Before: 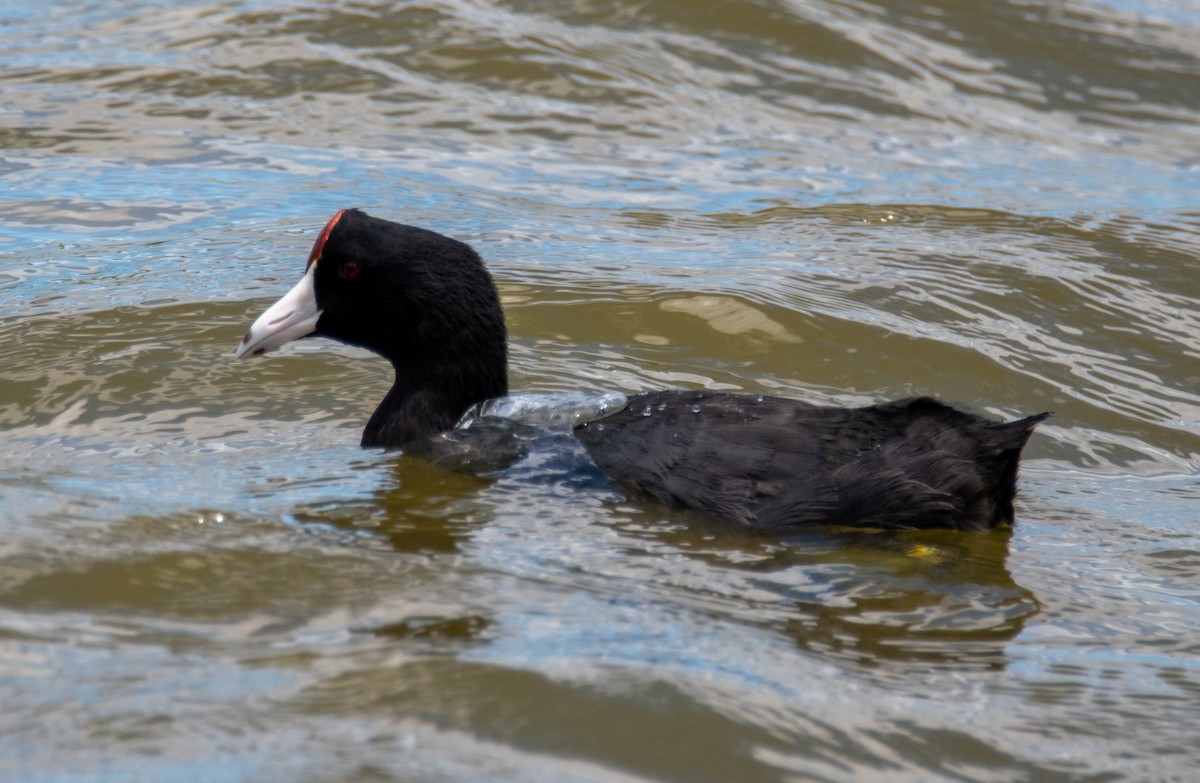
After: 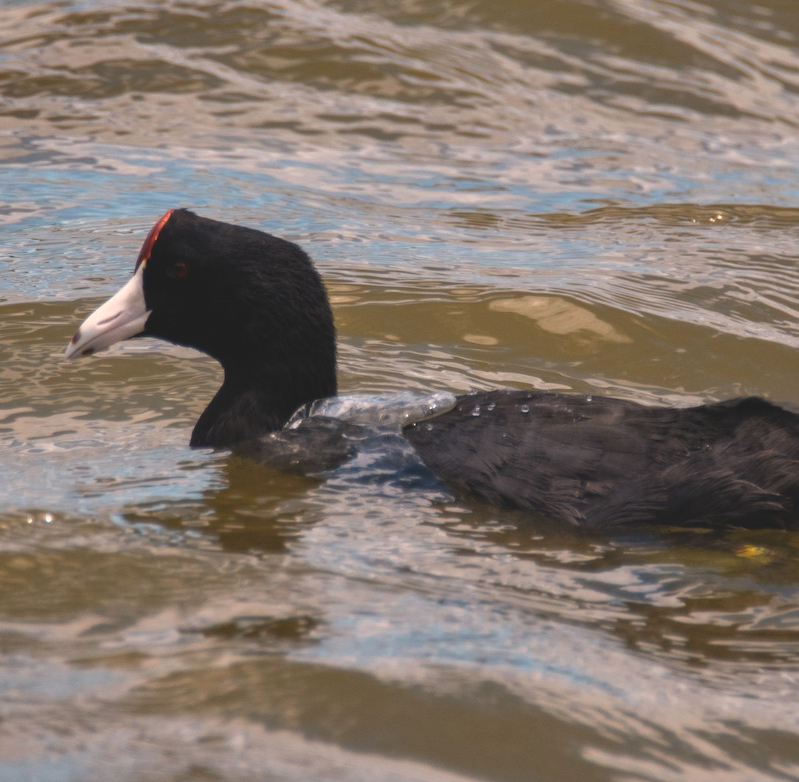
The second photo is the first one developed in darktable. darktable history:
shadows and highlights: shadows 20.91, highlights -82.73, soften with gaussian
crop and rotate: left 14.292%, right 19.041%
exposure: black level correction -0.015, exposure -0.125 EV, compensate highlight preservation false
white balance: red 1.127, blue 0.943
